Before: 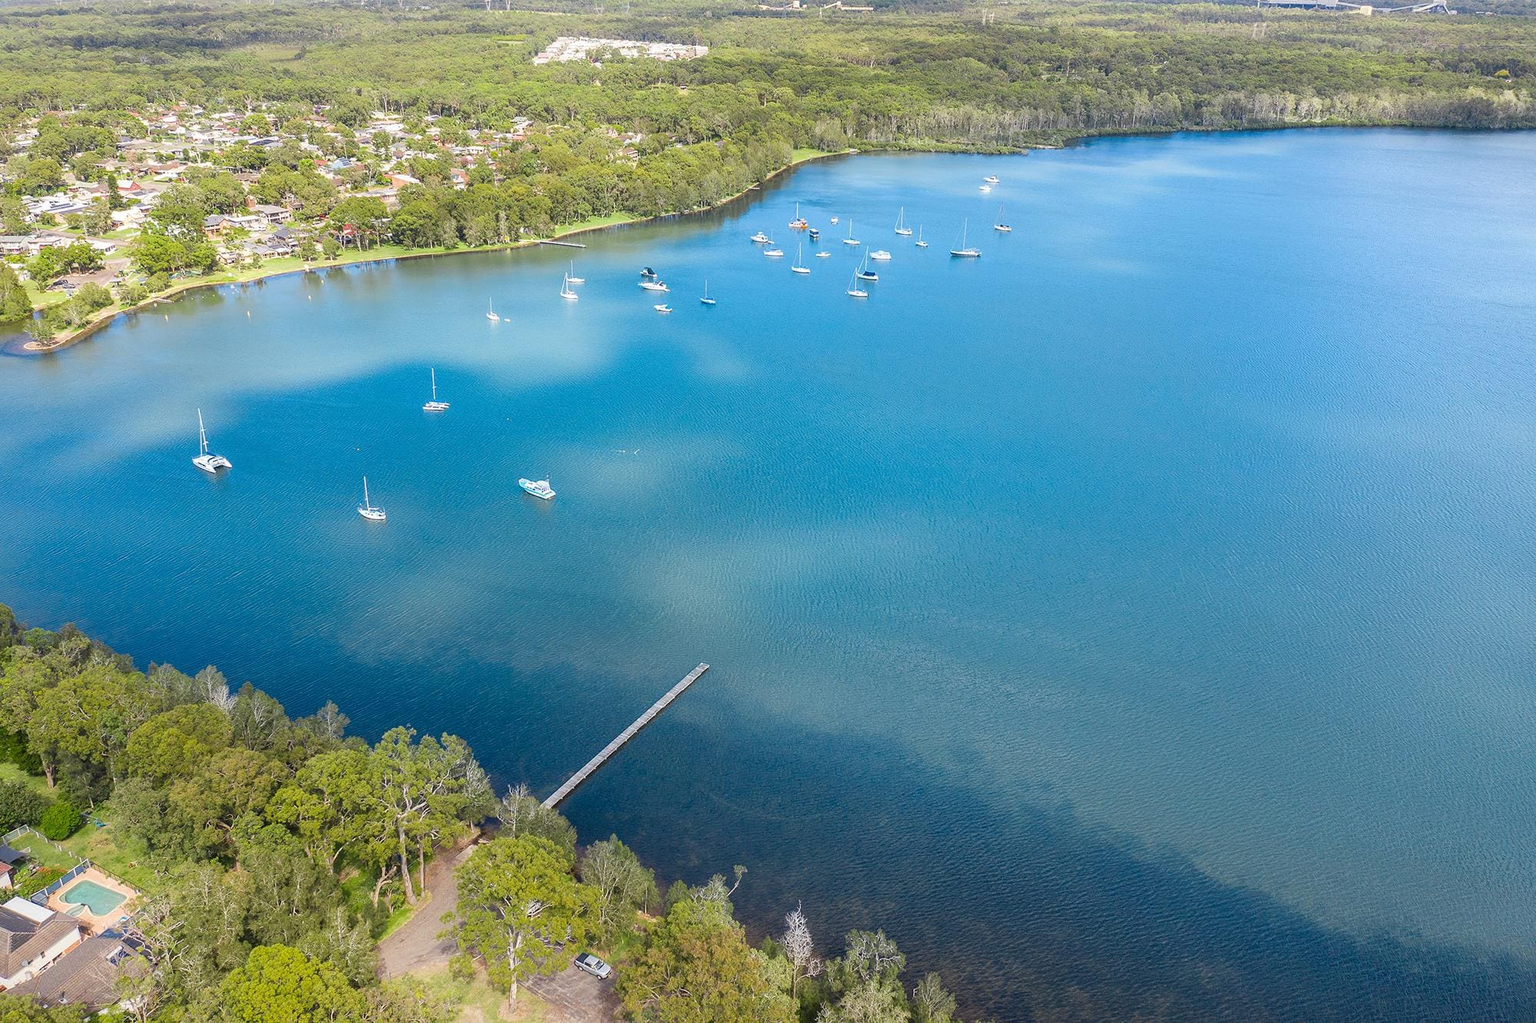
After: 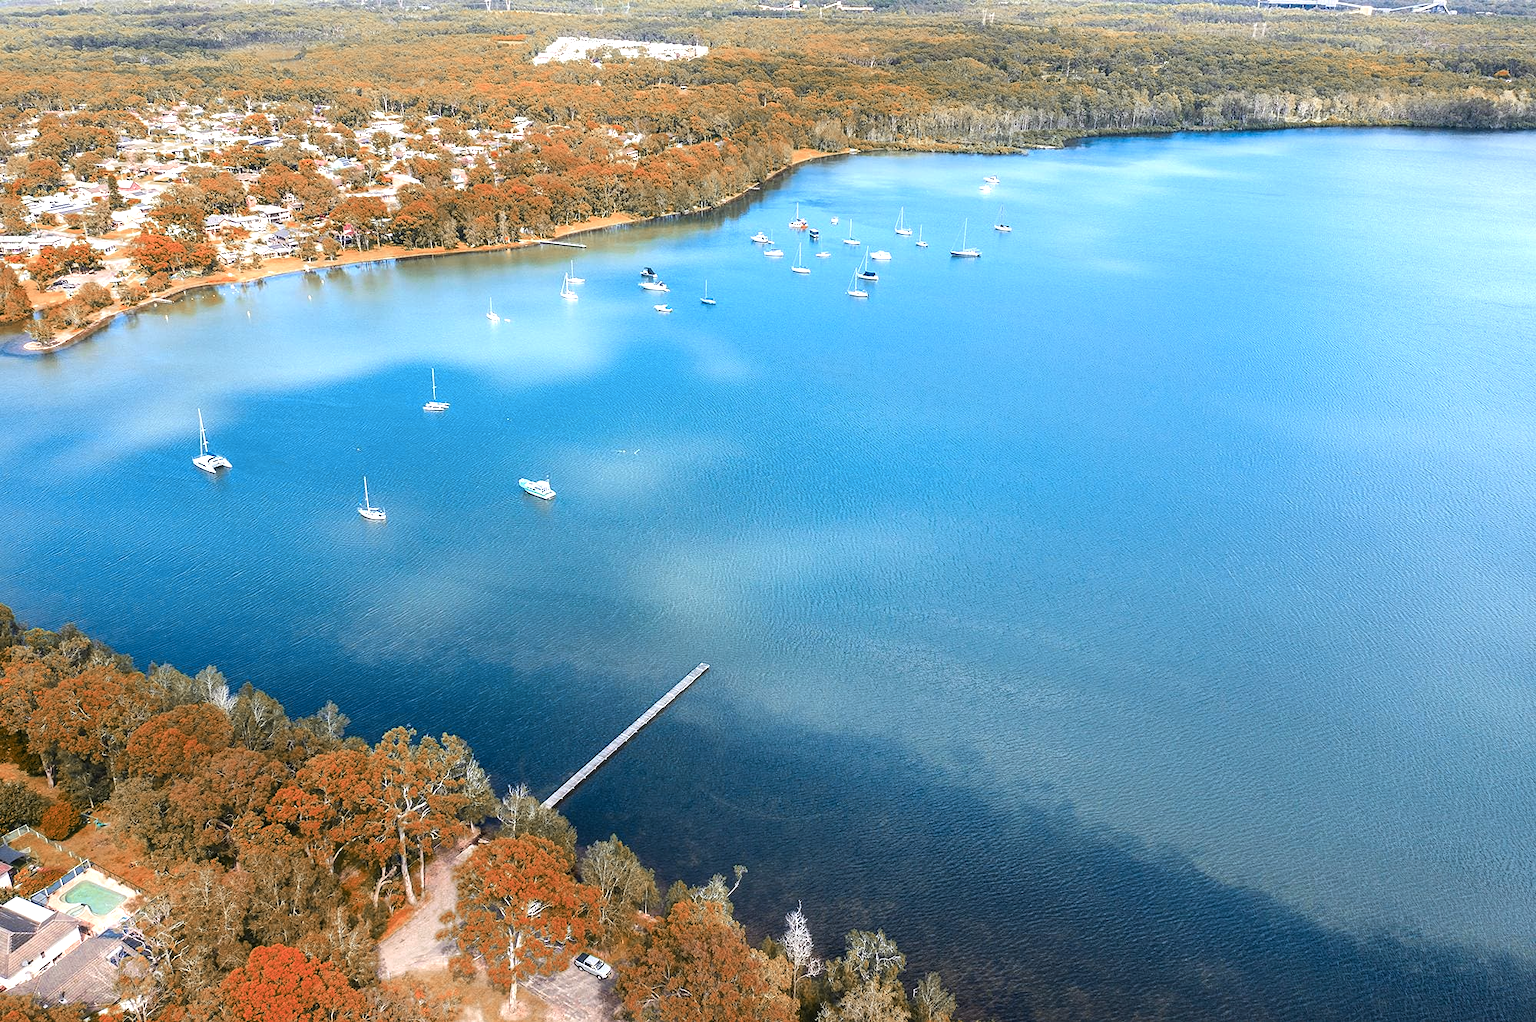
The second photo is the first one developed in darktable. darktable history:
white balance: red 0.988, blue 1.017
tone equalizer: -8 EV -0.75 EV, -7 EV -0.7 EV, -6 EV -0.6 EV, -5 EV -0.4 EV, -3 EV 0.4 EV, -2 EV 0.6 EV, -1 EV 0.7 EV, +0 EV 0.75 EV, edges refinement/feathering 500, mask exposure compensation -1.57 EV, preserve details no
color zones: curves: ch0 [(0.006, 0.385) (0.143, 0.563) (0.243, 0.321) (0.352, 0.464) (0.516, 0.456) (0.625, 0.5) (0.75, 0.5) (0.875, 0.5)]; ch1 [(0, 0.5) (0.134, 0.504) (0.246, 0.463) (0.421, 0.515) (0.5, 0.56) (0.625, 0.5) (0.75, 0.5) (0.875, 0.5)]; ch2 [(0, 0.5) (0.131, 0.426) (0.307, 0.289) (0.38, 0.188) (0.513, 0.216) (0.625, 0.548) (0.75, 0.468) (0.838, 0.396) (0.971, 0.311)]
